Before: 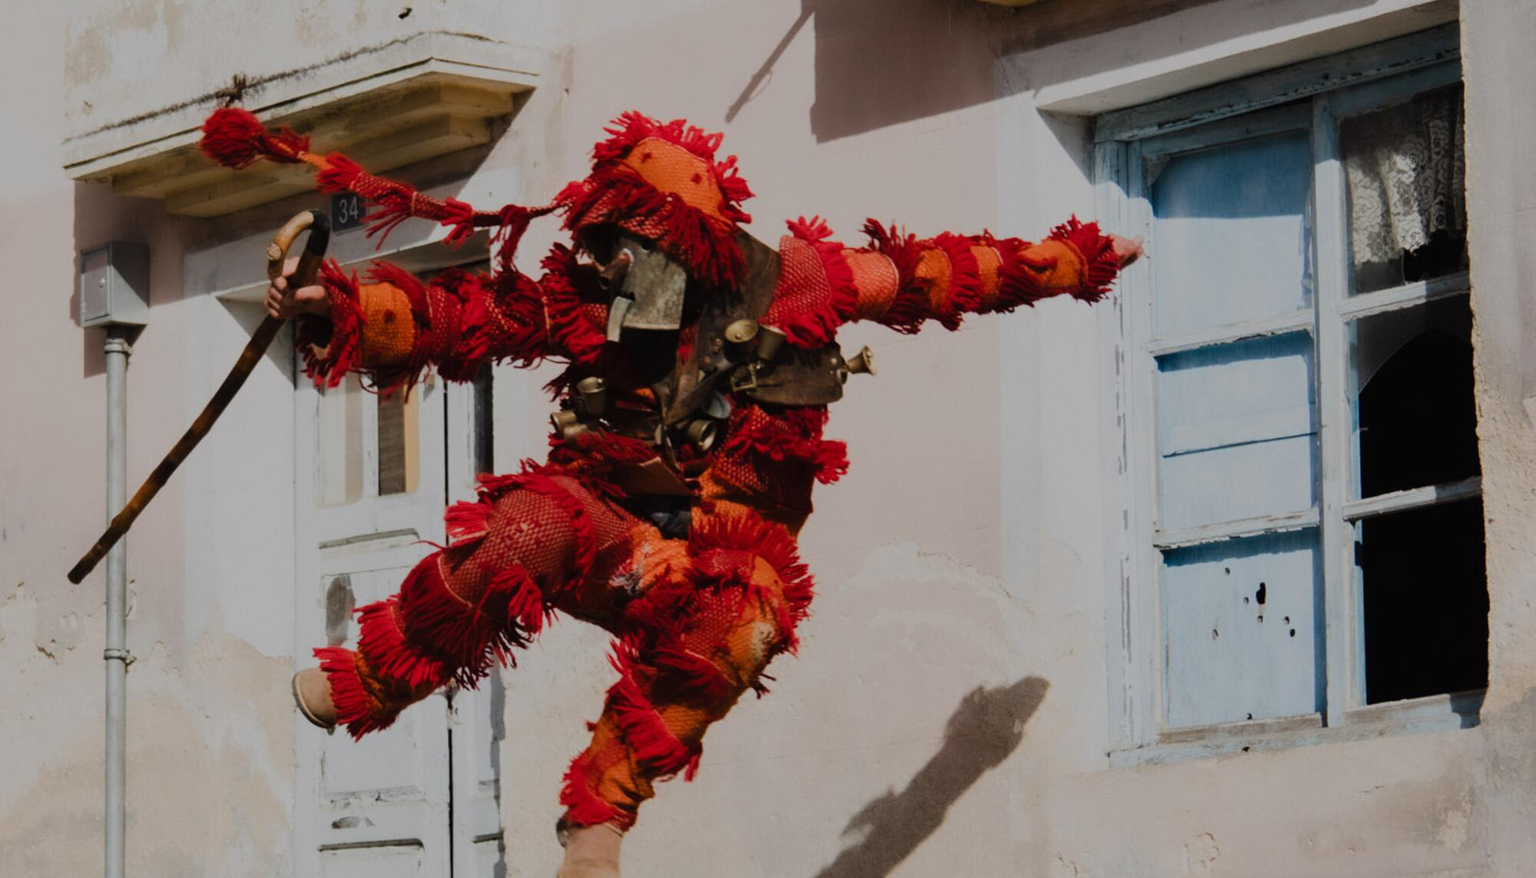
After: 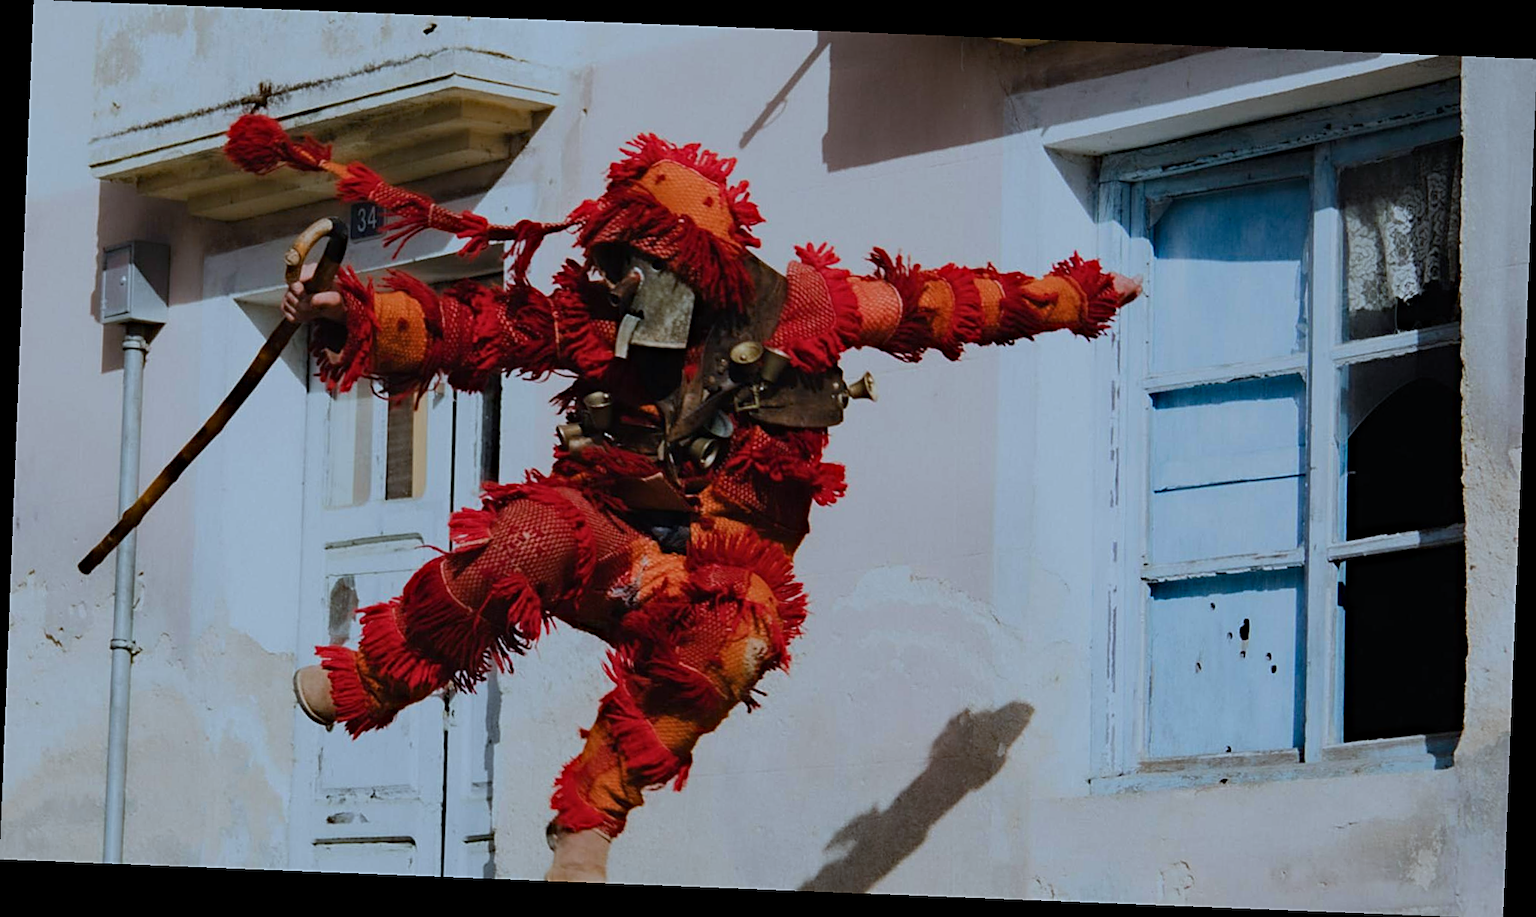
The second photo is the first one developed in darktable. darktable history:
white balance: red 0.976, blue 1.04
sharpen: on, module defaults
rotate and perspective: rotation 2.27°, automatic cropping off
color calibration: illuminant F (fluorescent), F source F9 (Cool White Deluxe 4150 K) – high CRI, x 0.374, y 0.373, temperature 4158.34 K
haze removal: compatibility mode true, adaptive false
